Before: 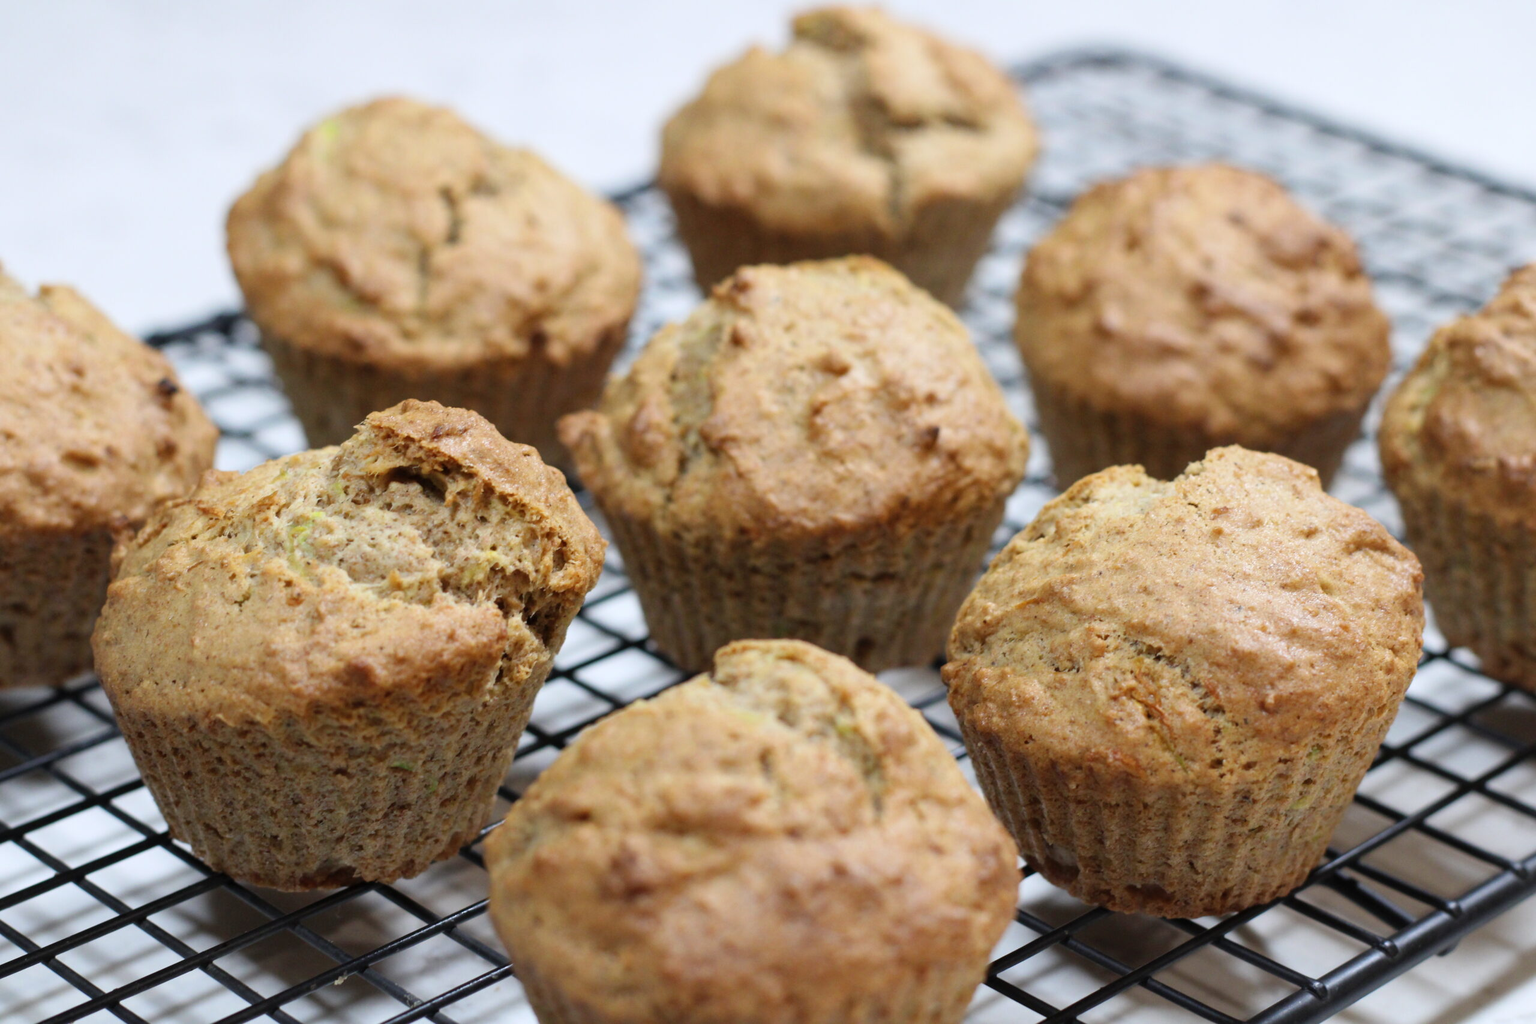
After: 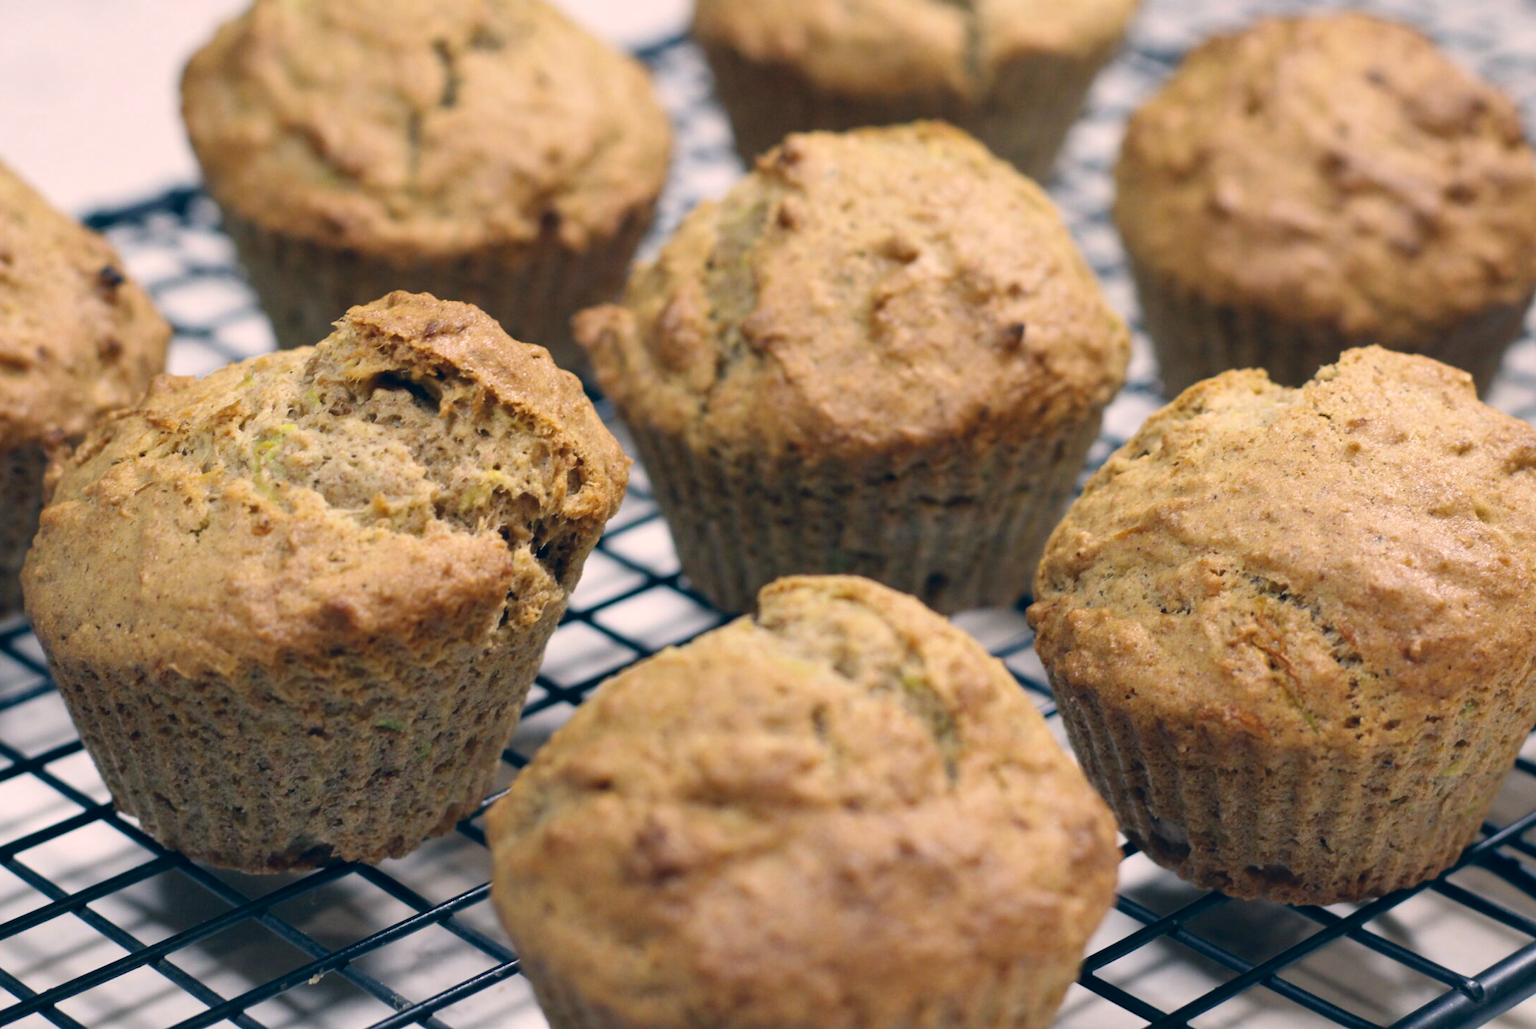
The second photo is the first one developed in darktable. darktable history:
crop and rotate: left 4.812%, top 15.054%, right 10.692%
color correction: highlights a* 10.28, highlights b* 14.23, shadows a* -9.79, shadows b* -15.04
shadows and highlights: shadows 20.87, highlights -35.67, soften with gaussian
